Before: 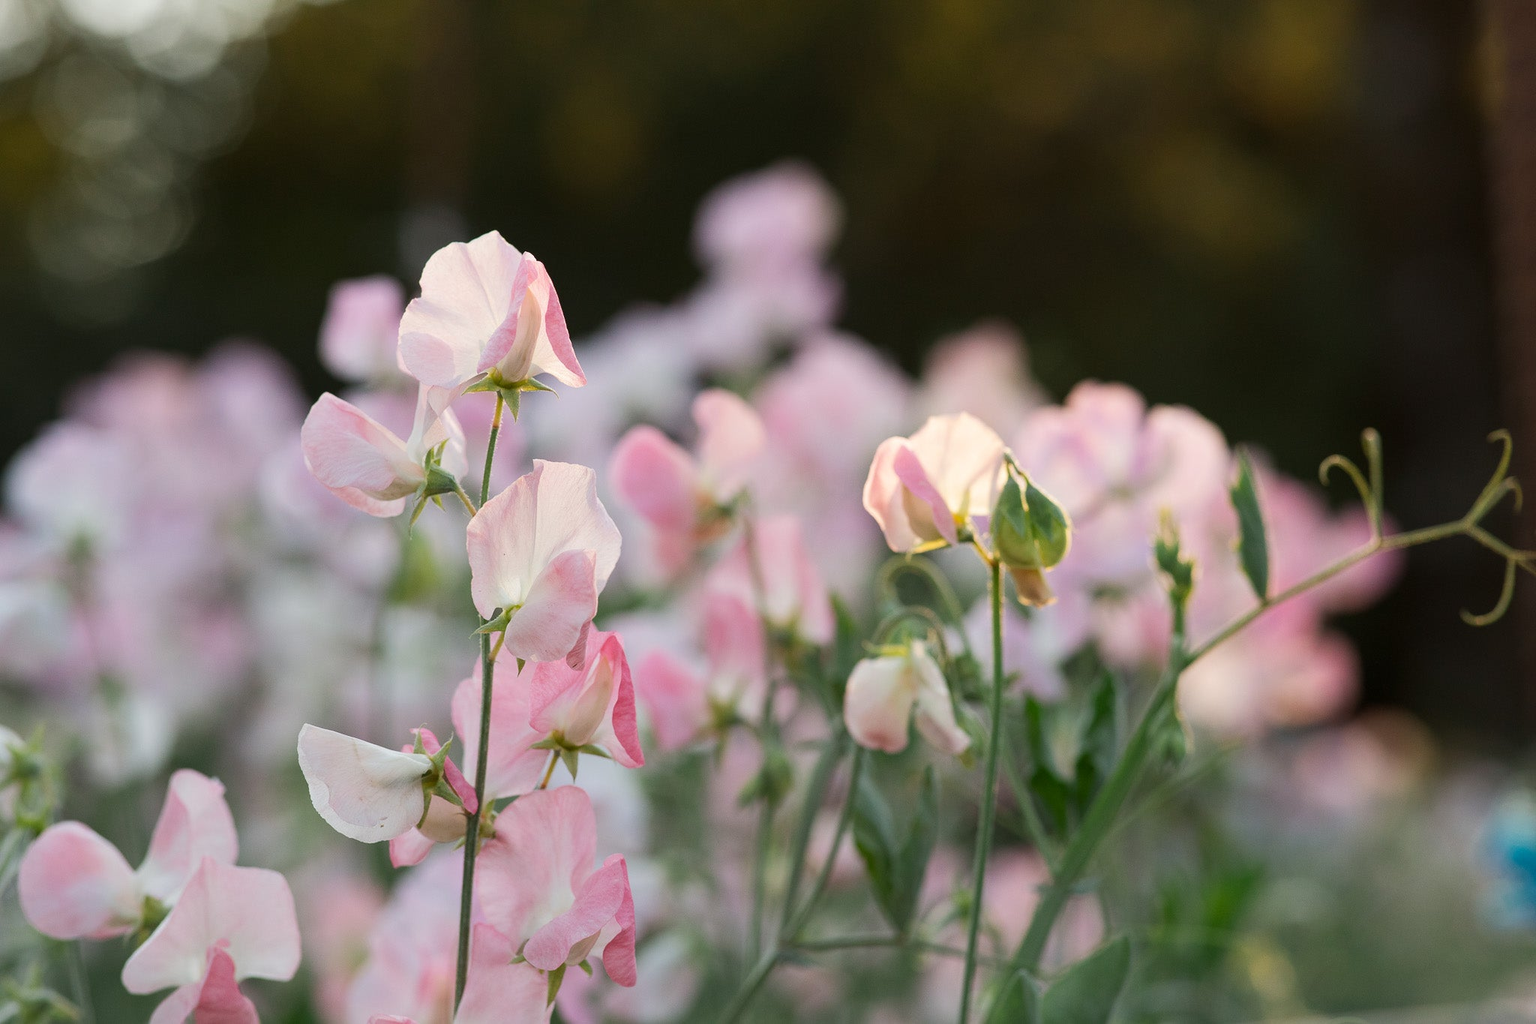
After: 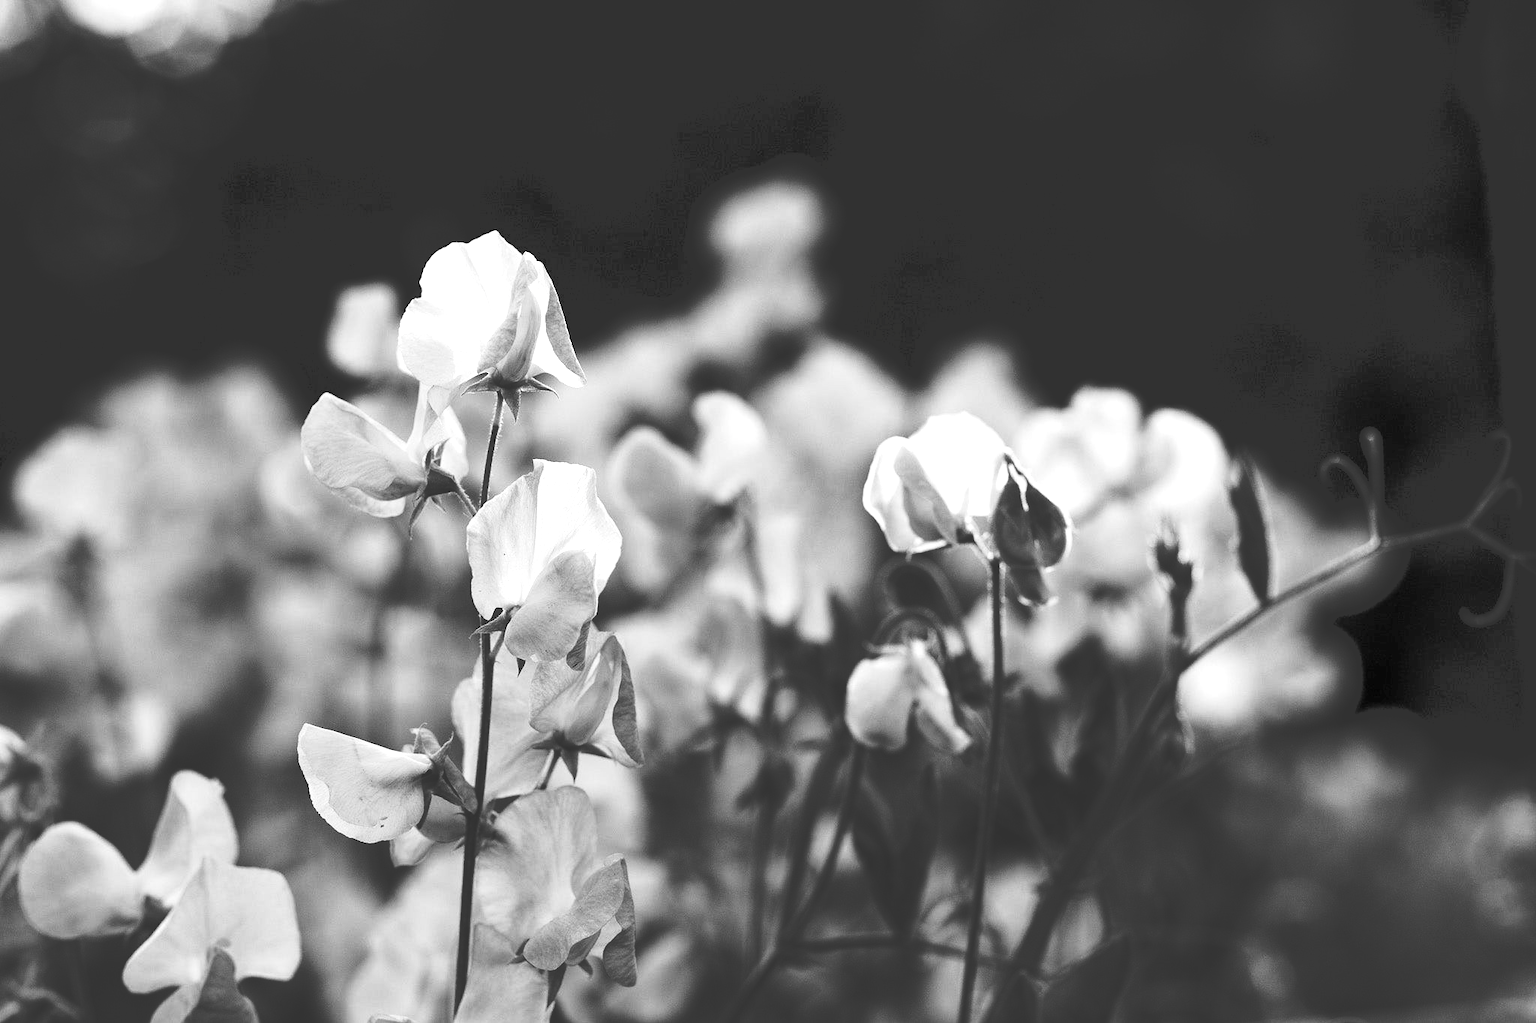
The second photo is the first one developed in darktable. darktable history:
tone curve: curves: ch0 [(0, 0) (0.003, 0.203) (0.011, 0.203) (0.025, 0.21) (0.044, 0.22) (0.069, 0.231) (0.1, 0.243) (0.136, 0.255) (0.177, 0.277) (0.224, 0.305) (0.277, 0.346) (0.335, 0.412) (0.399, 0.492) (0.468, 0.571) (0.543, 0.658) (0.623, 0.75) (0.709, 0.837) (0.801, 0.905) (0.898, 0.955) (1, 1)], preserve colors none
tone equalizer: -8 EV -0.75 EV, -7 EV -0.7 EV, -6 EV -0.6 EV, -5 EV -0.4 EV, -3 EV 0.4 EV, -2 EV 0.6 EV, -1 EV 0.7 EV, +0 EV 0.75 EV, edges refinement/feathering 500, mask exposure compensation -1.57 EV, preserve details no
contrast brightness saturation: contrast -0.03, brightness -0.59, saturation -1
